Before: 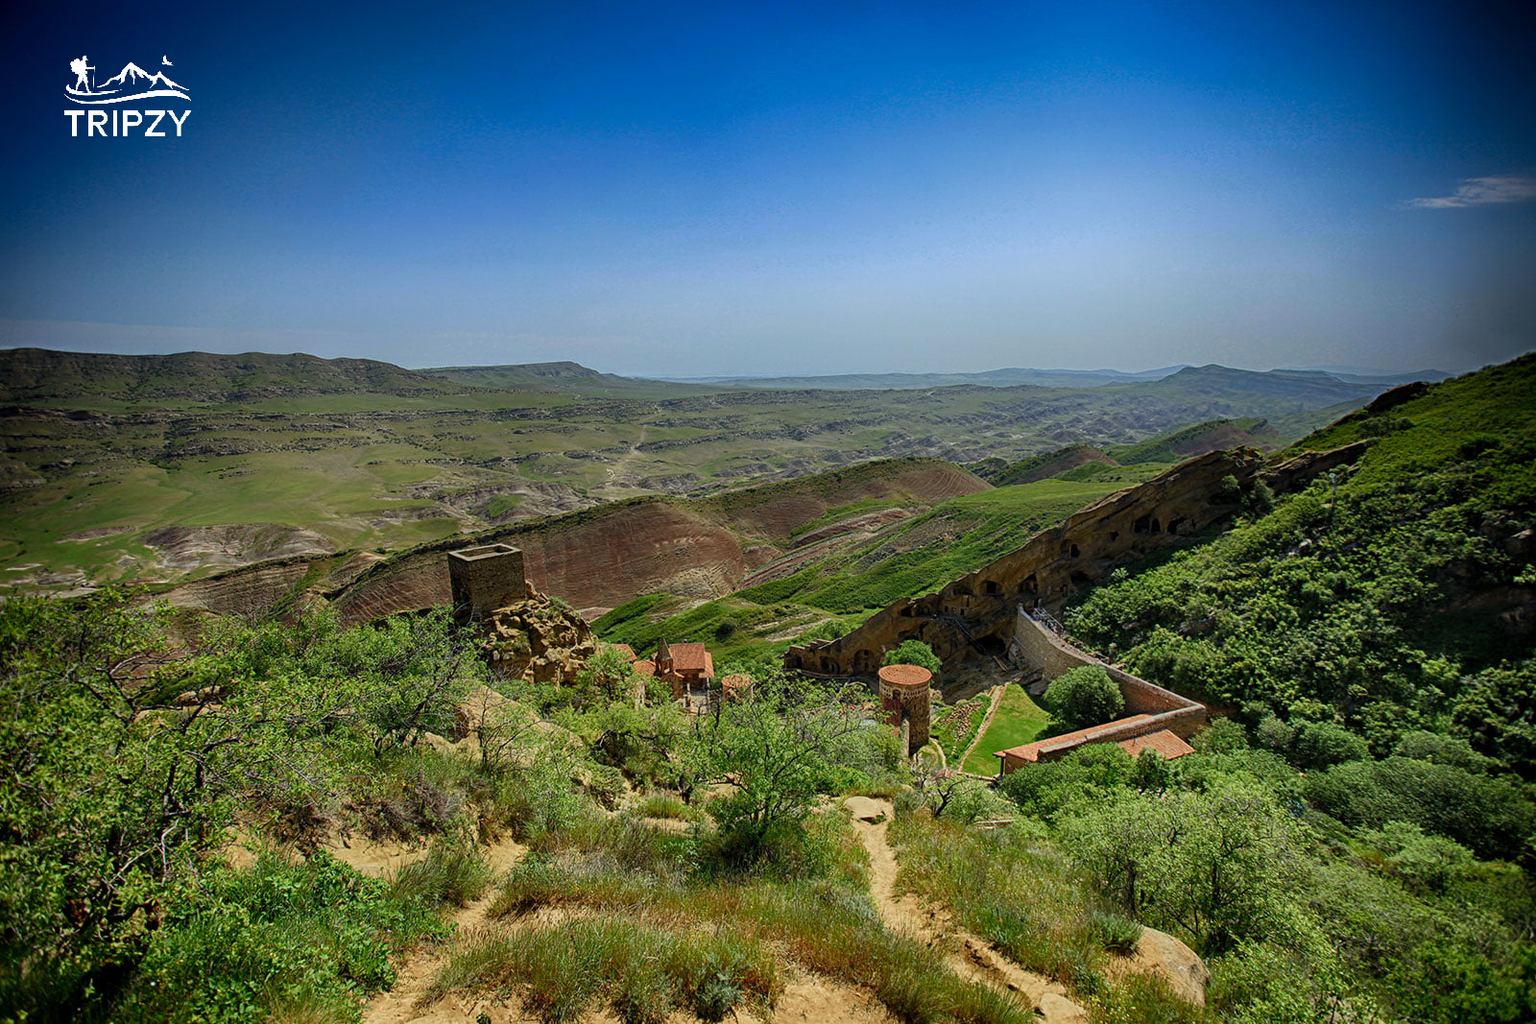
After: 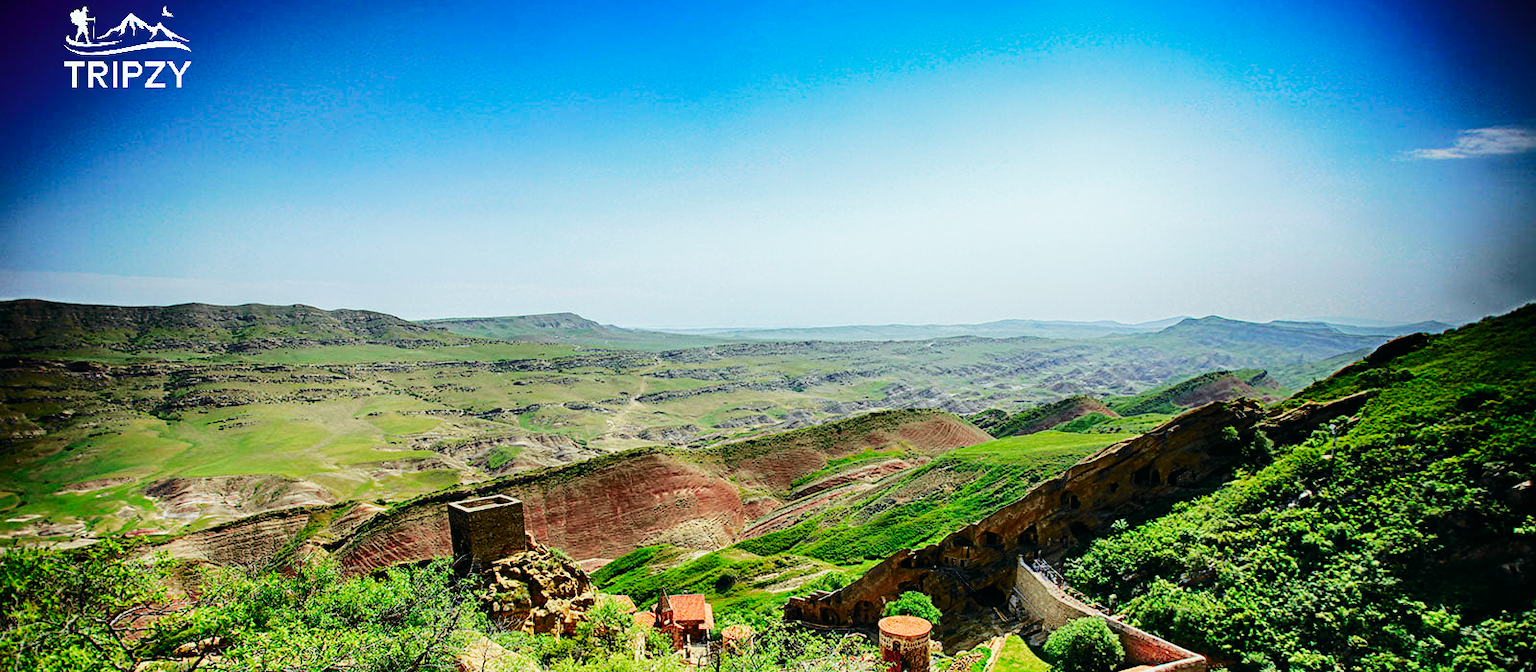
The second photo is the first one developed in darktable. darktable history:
base curve: curves: ch0 [(0, 0) (0.007, 0.004) (0.027, 0.03) (0.046, 0.07) (0.207, 0.54) (0.442, 0.872) (0.673, 0.972) (1, 1)], preserve colors none
crop and rotate: top 4.848%, bottom 29.503%
tone curve: curves: ch0 [(0, 0.003) (0.211, 0.174) (0.482, 0.519) (0.843, 0.821) (0.992, 0.971)]; ch1 [(0, 0) (0.276, 0.206) (0.393, 0.364) (0.482, 0.477) (0.506, 0.5) (0.523, 0.523) (0.572, 0.592) (0.695, 0.767) (1, 1)]; ch2 [(0, 0) (0.438, 0.456) (0.498, 0.497) (0.536, 0.527) (0.562, 0.584) (0.619, 0.602) (0.698, 0.698) (1, 1)], color space Lab, independent channels, preserve colors none
